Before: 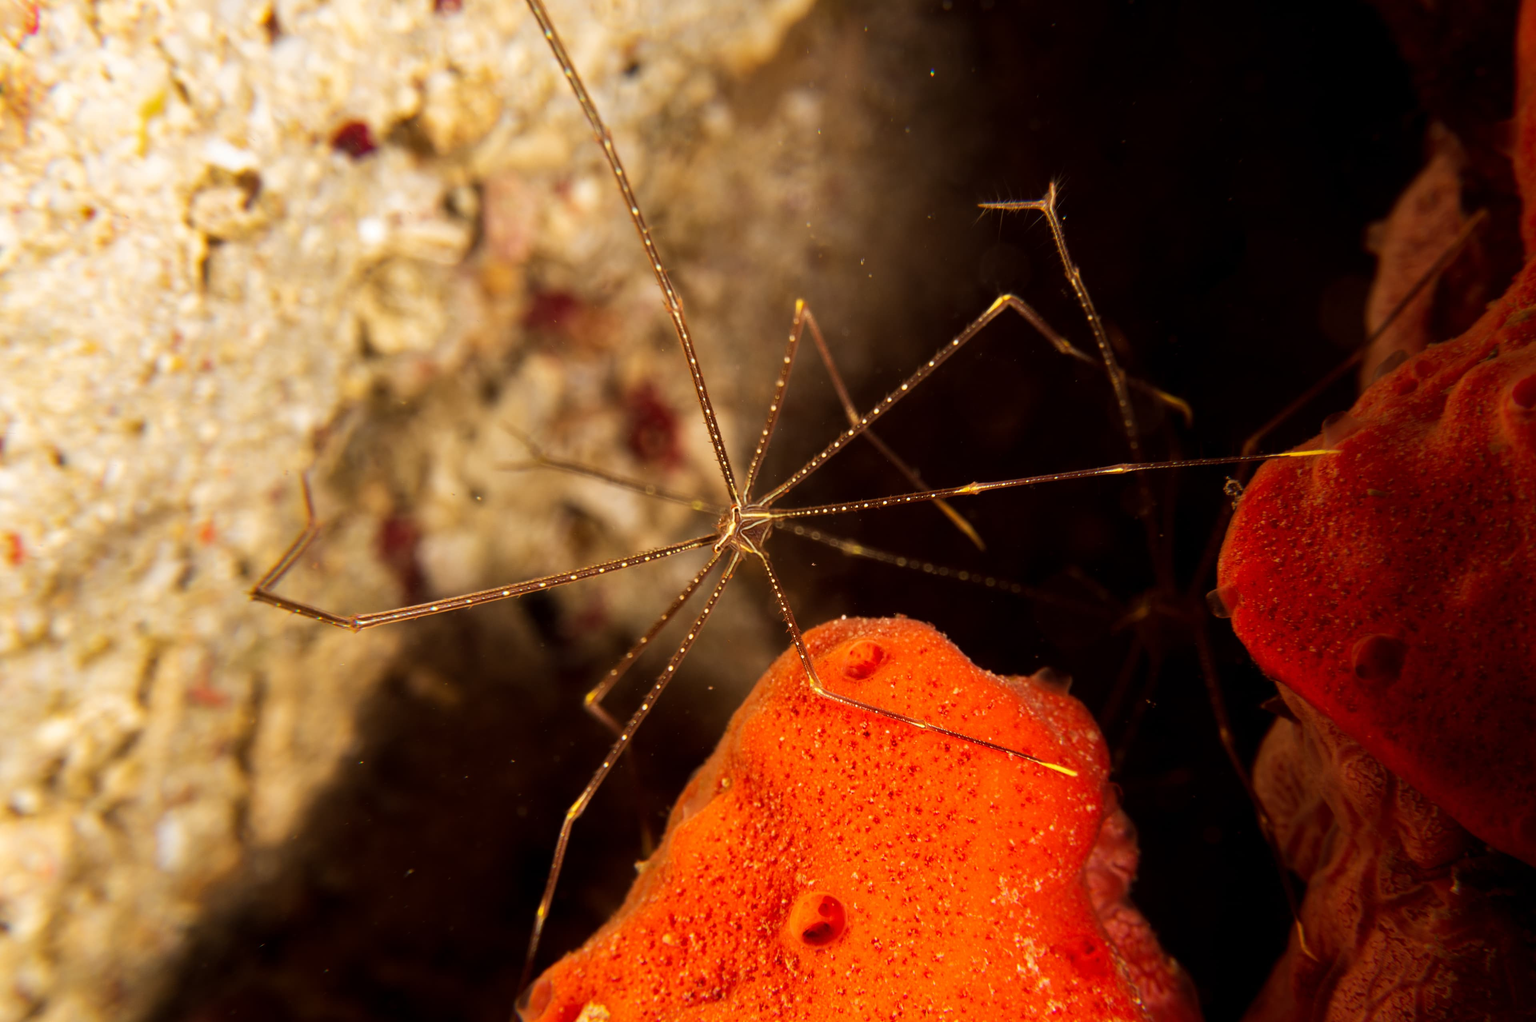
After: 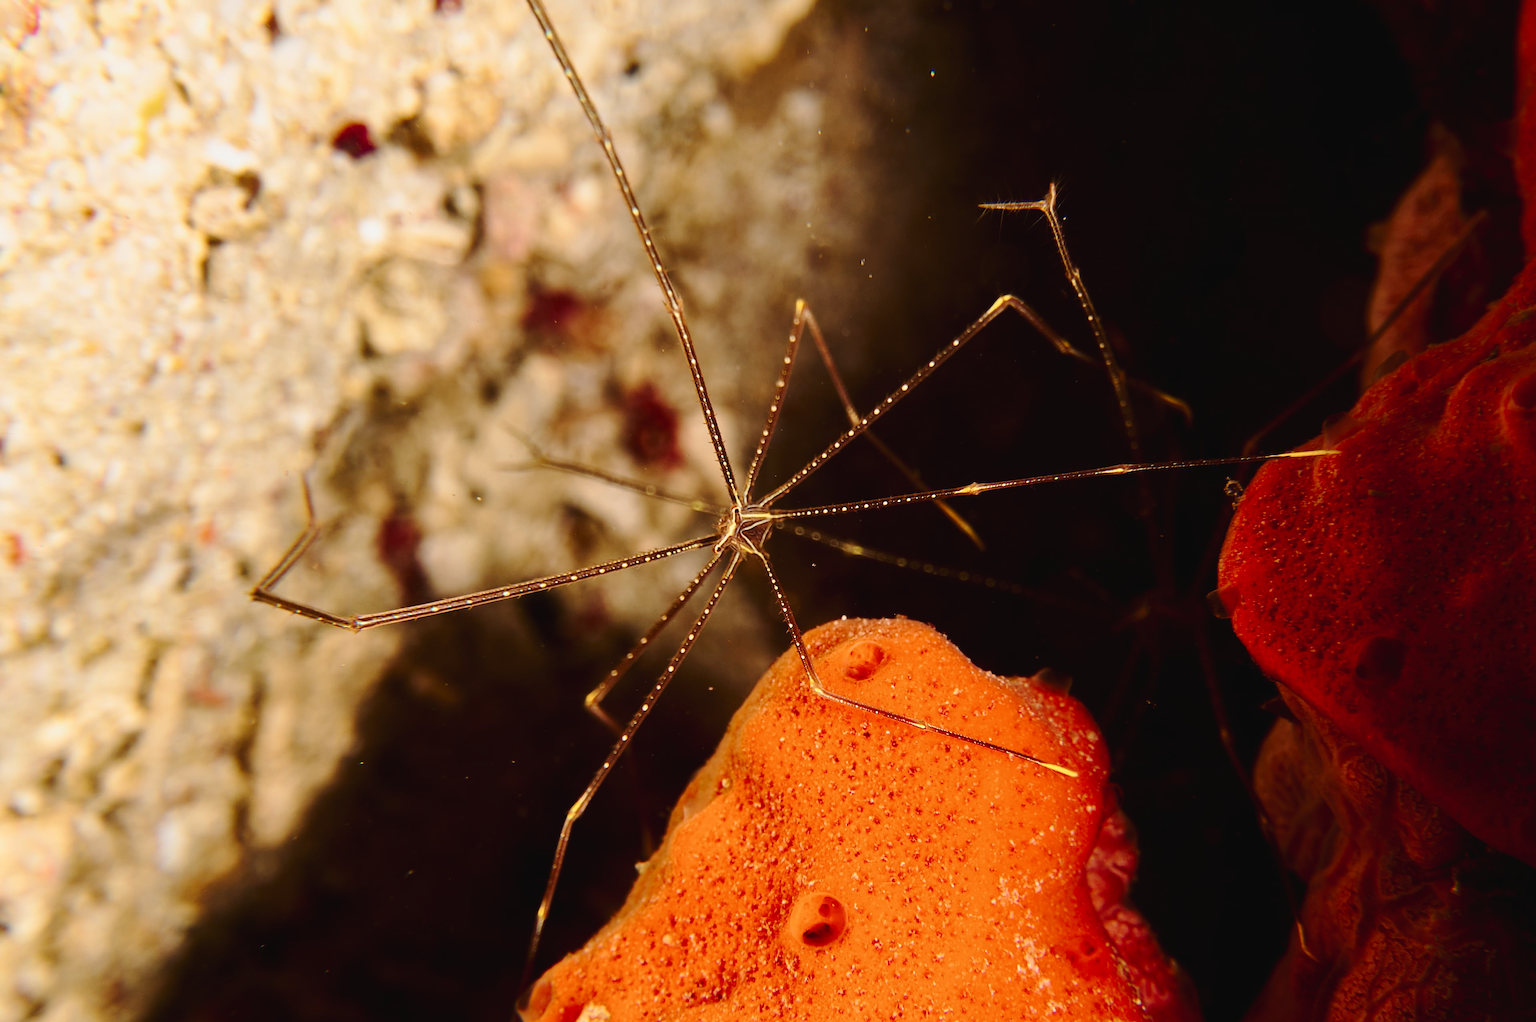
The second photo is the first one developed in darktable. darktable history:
sharpen: on, module defaults
contrast brightness saturation: contrast 0.223
tone curve: curves: ch0 [(0, 0.026) (0.175, 0.178) (0.463, 0.502) (0.796, 0.764) (1, 0.961)]; ch1 [(0, 0) (0.437, 0.398) (0.469, 0.472) (0.505, 0.504) (0.553, 0.552) (1, 1)]; ch2 [(0, 0) (0.505, 0.495) (0.579, 0.579) (1, 1)], preserve colors none
